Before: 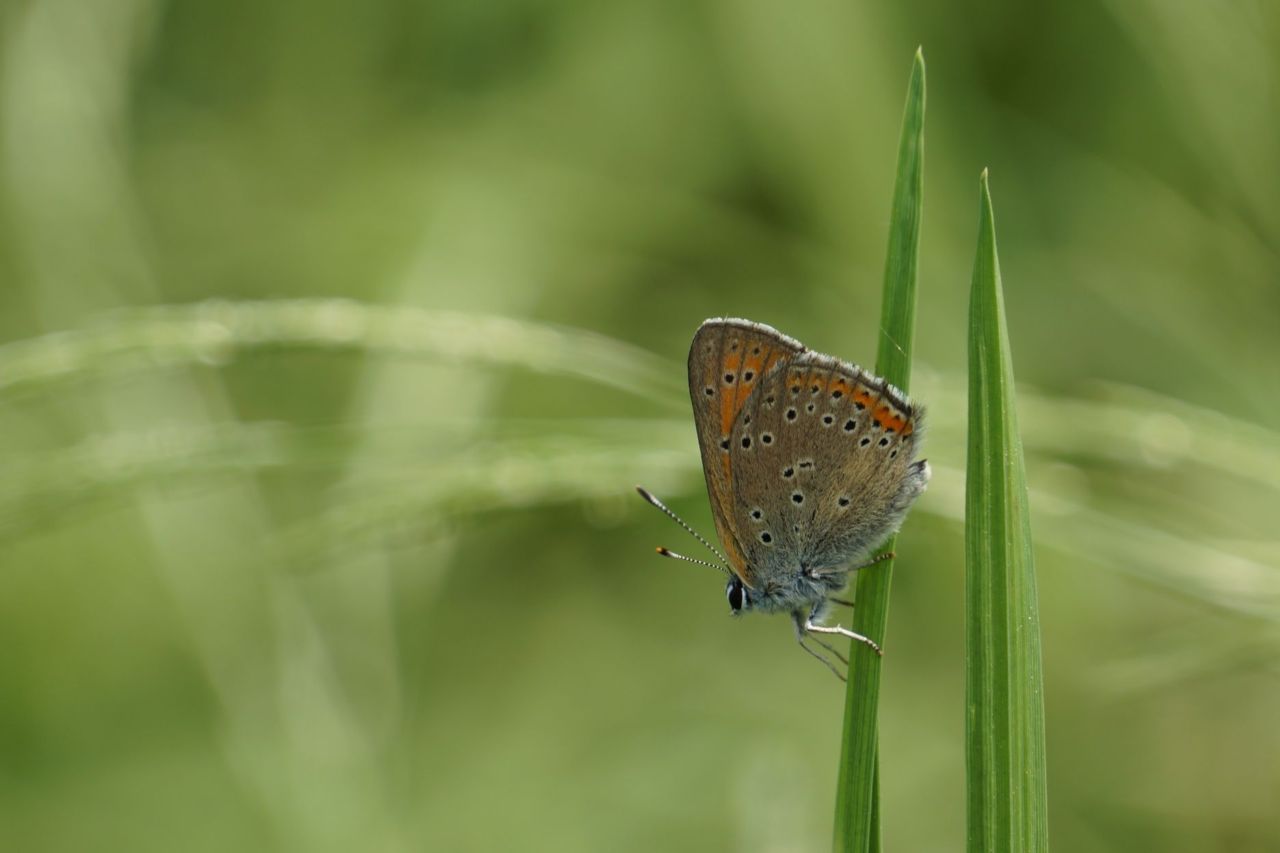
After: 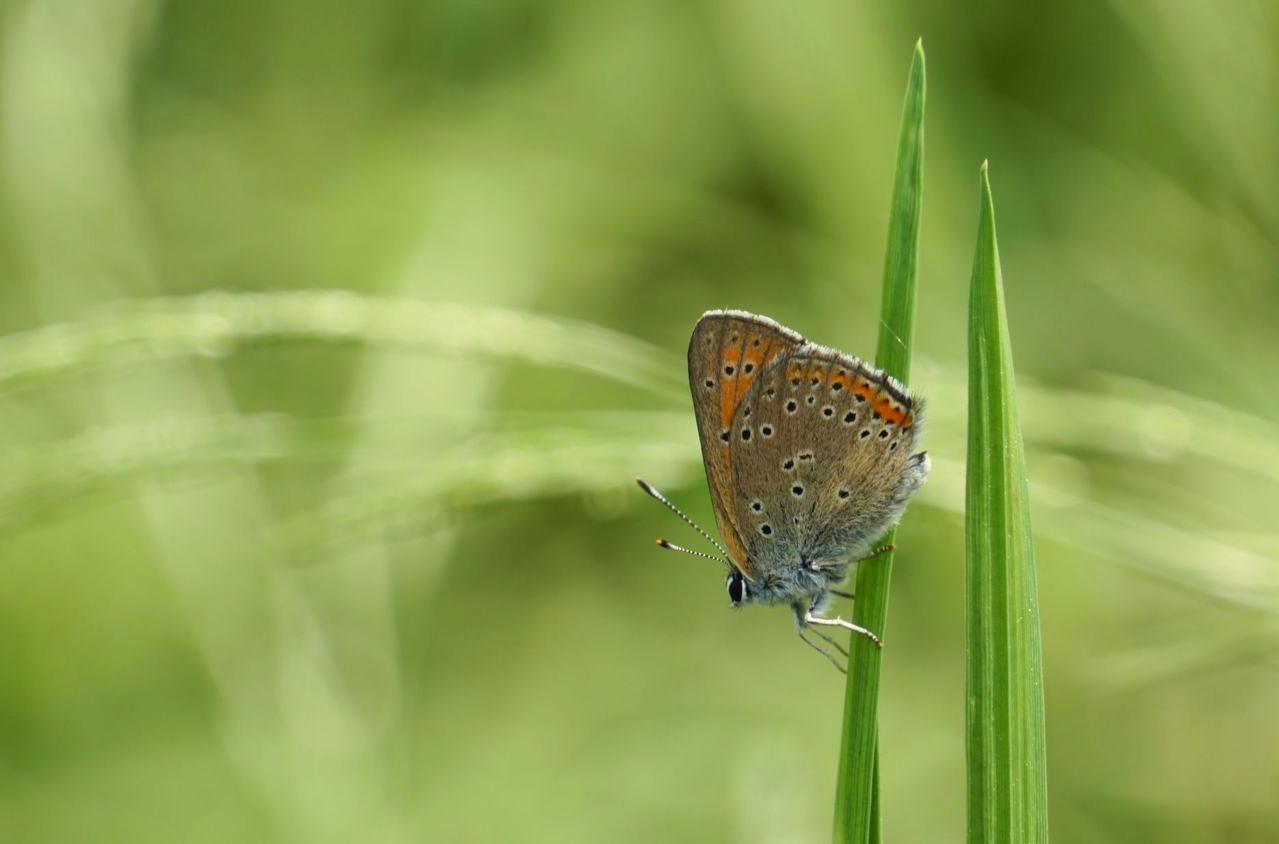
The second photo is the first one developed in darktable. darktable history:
crop: top 1.049%, right 0.001%
contrast brightness saturation: contrast 0.2, brightness 0.16, saturation 0.22
